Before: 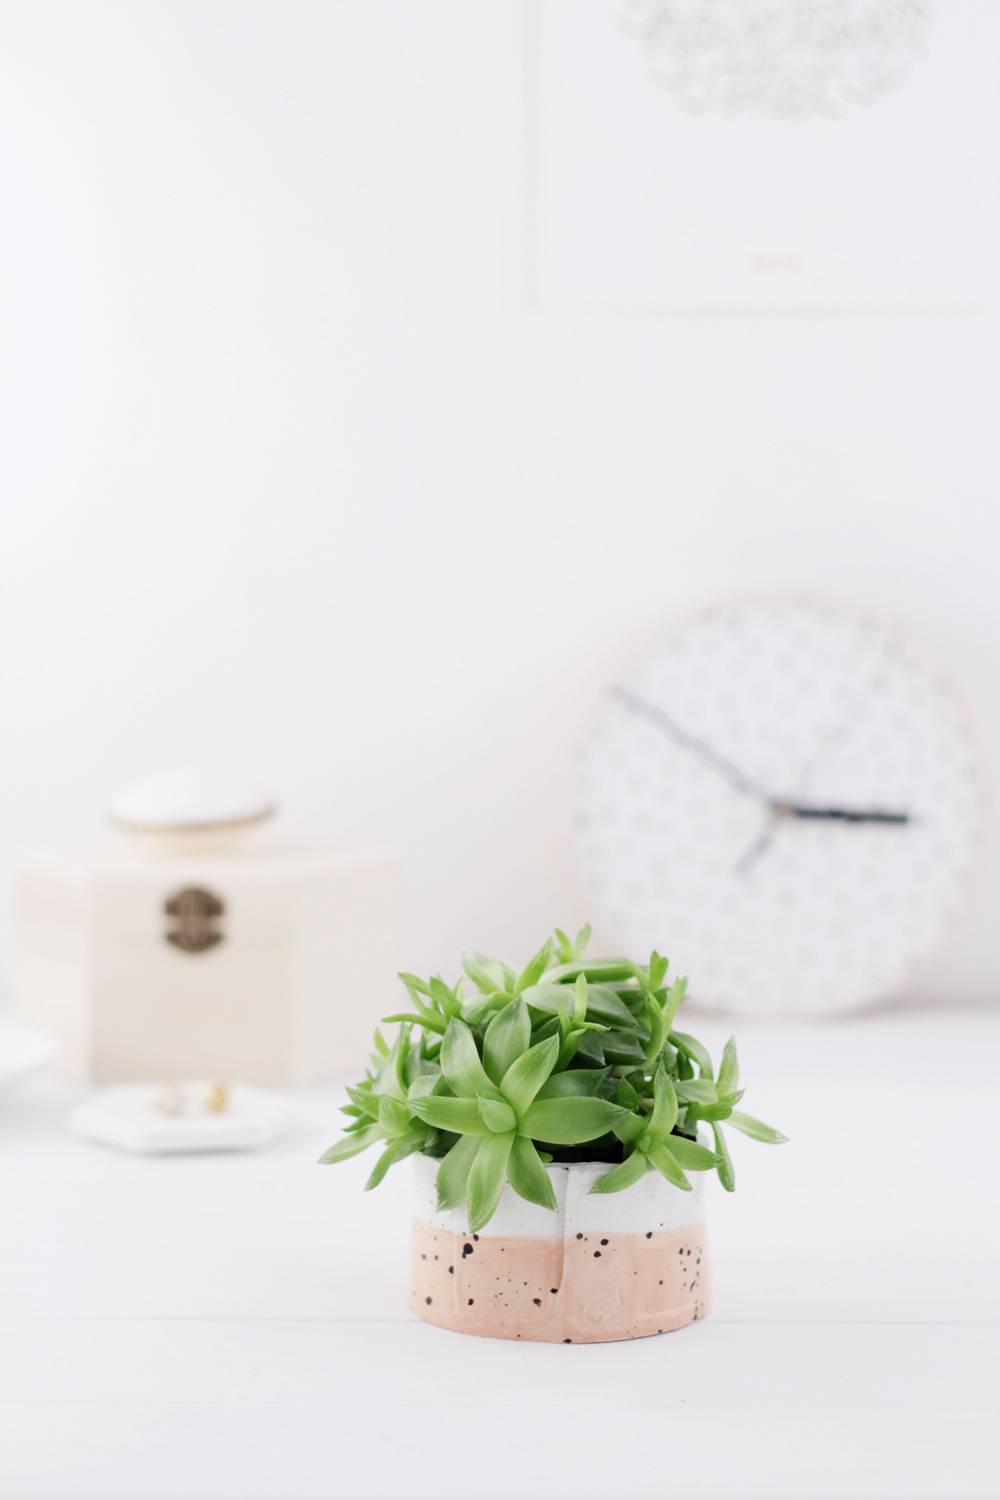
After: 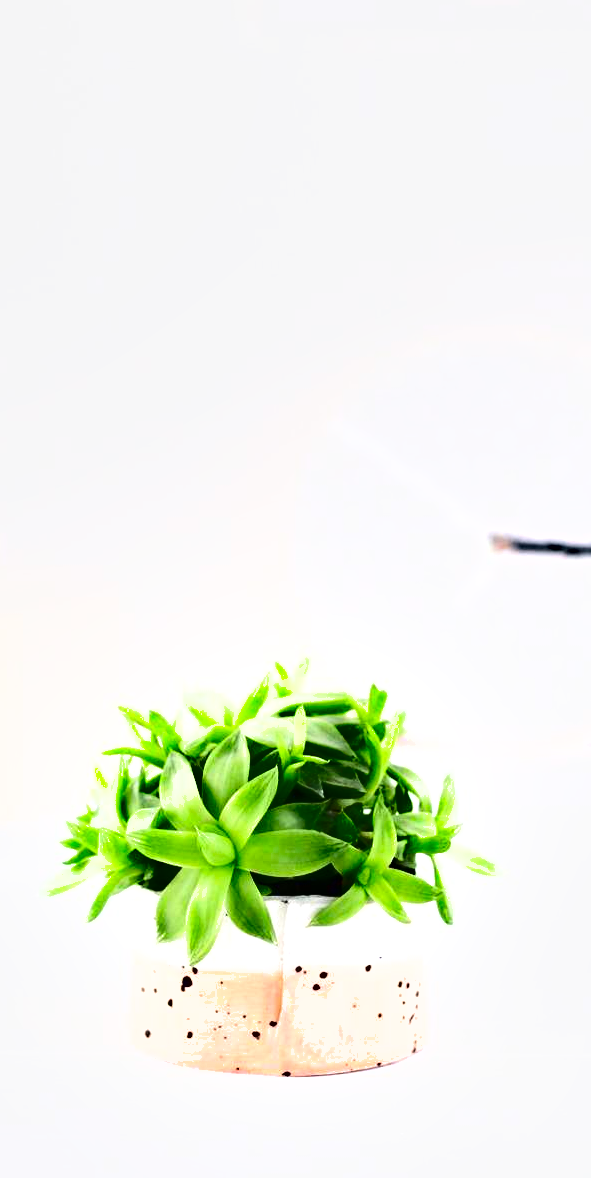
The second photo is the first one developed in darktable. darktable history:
exposure: black level correction 0, exposure 0.949 EV, compensate highlight preservation false
crop and rotate: left 28.131%, top 17.854%, right 12.679%, bottom 3.547%
shadows and highlights: shadows 25.28, highlights -48, soften with gaussian
tone curve: curves: ch0 [(0, 0) (0.003, 0.003) (0.011, 0.011) (0.025, 0.025) (0.044, 0.044) (0.069, 0.069) (0.1, 0.099) (0.136, 0.135) (0.177, 0.176) (0.224, 0.223) (0.277, 0.275) (0.335, 0.333) (0.399, 0.396) (0.468, 0.465) (0.543, 0.546) (0.623, 0.625) (0.709, 0.711) (0.801, 0.802) (0.898, 0.898) (1, 1)], color space Lab, independent channels, preserve colors none
contrast brightness saturation: contrast 0.185, saturation 0.304
